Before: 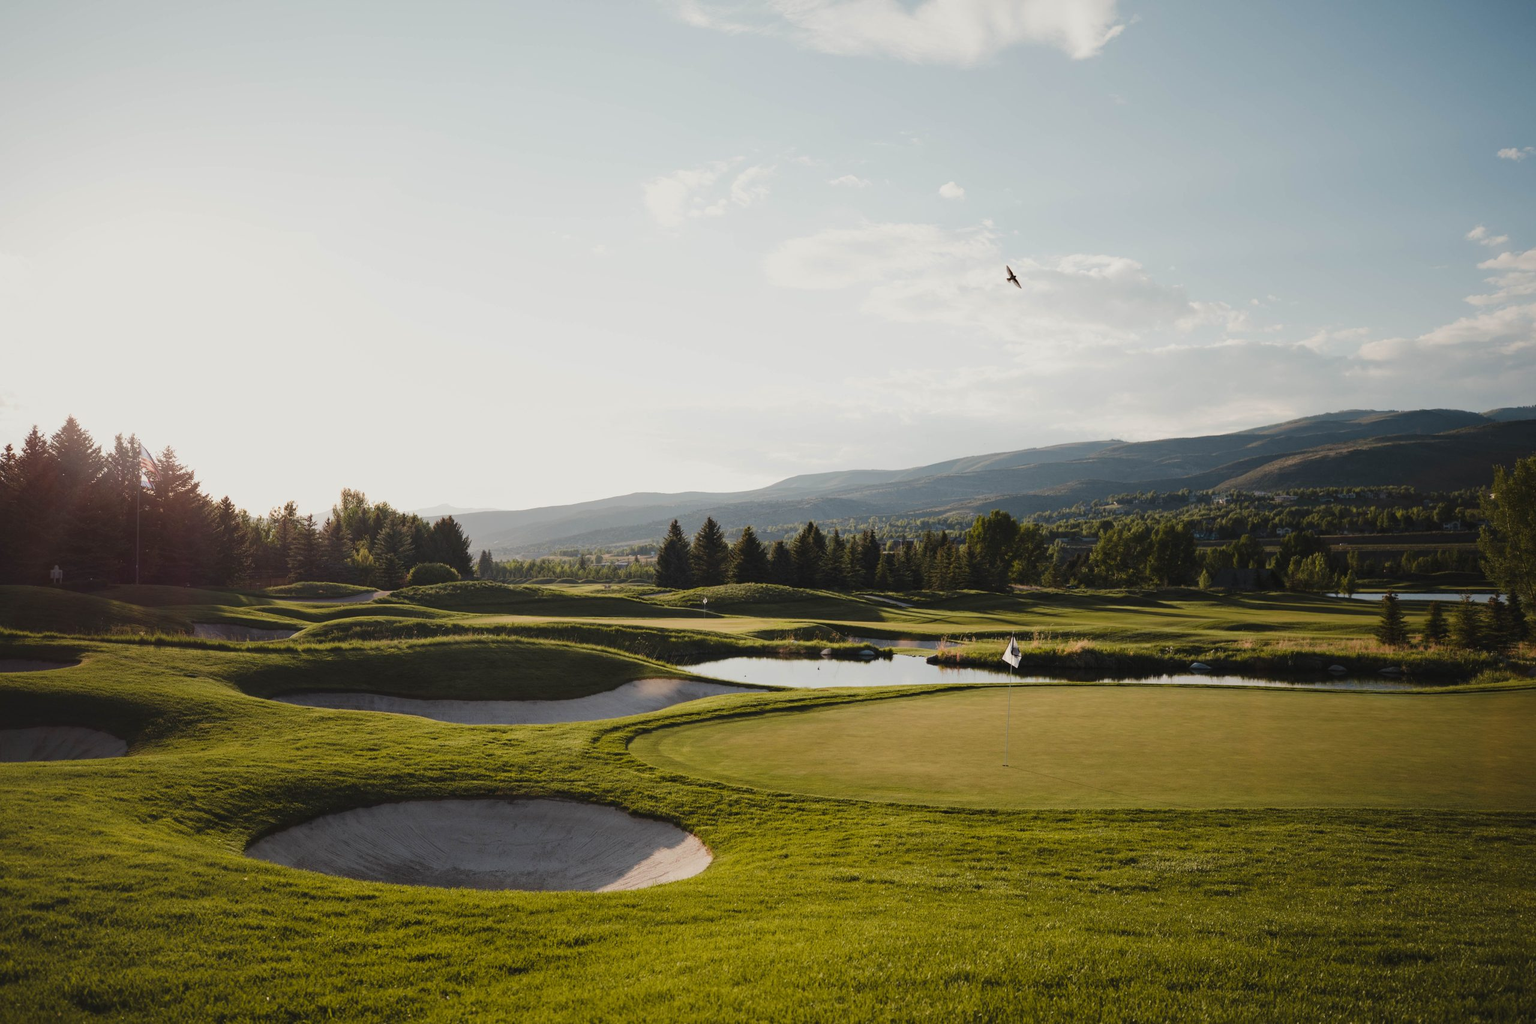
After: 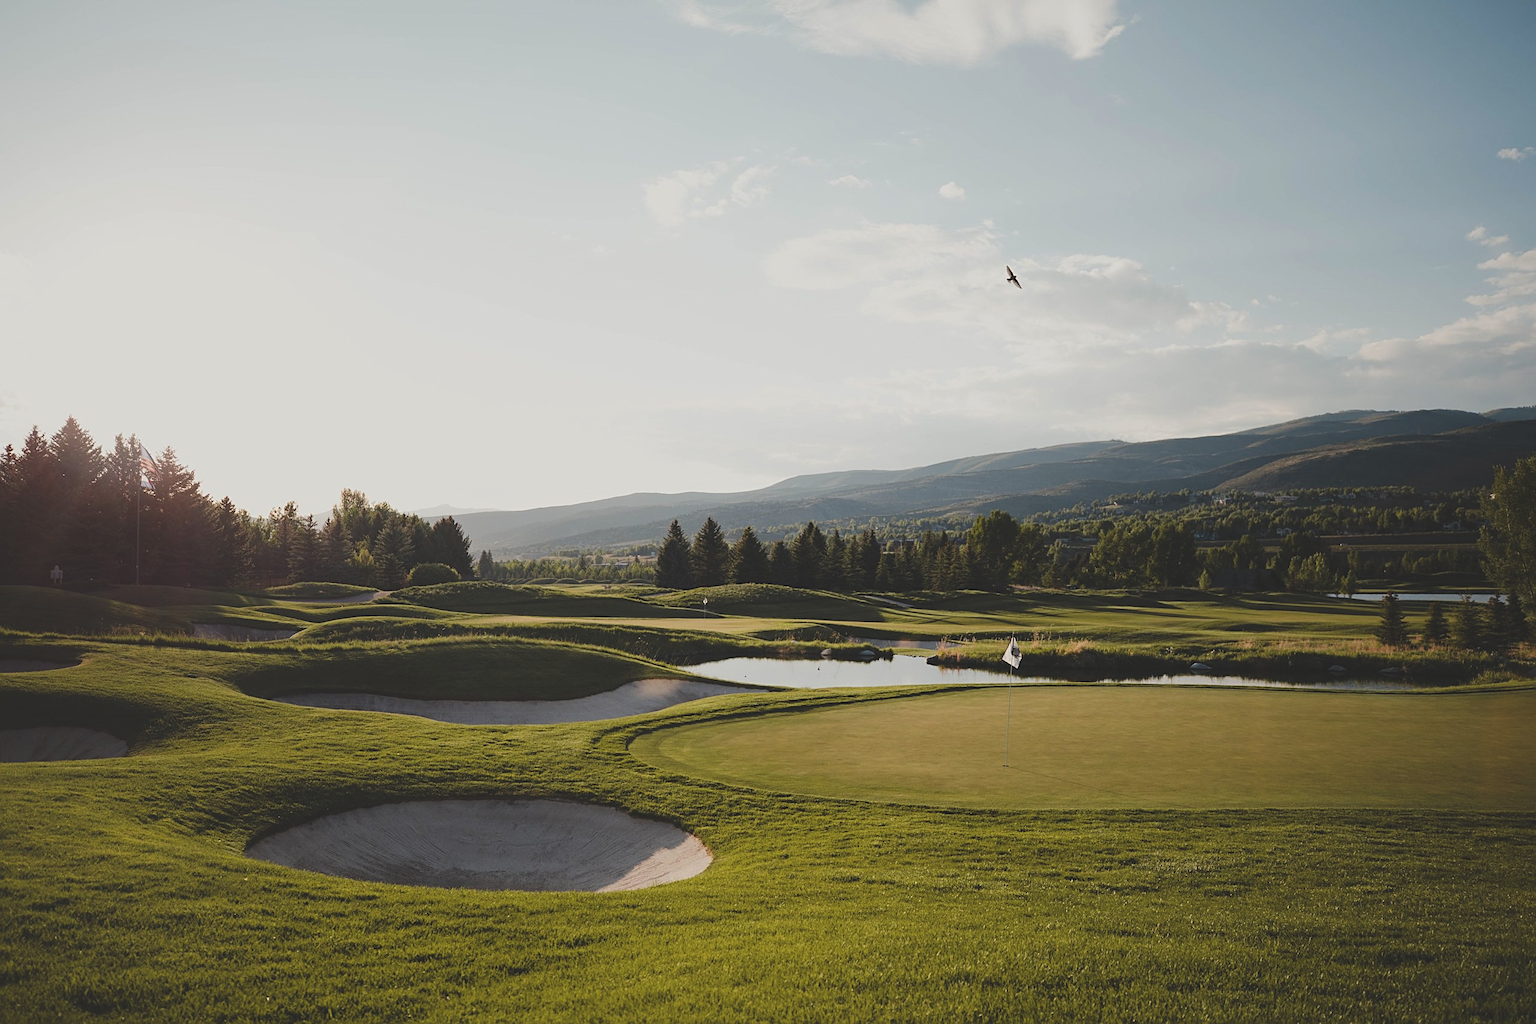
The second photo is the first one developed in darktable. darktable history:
exposure: black level correction -0.015, exposure -0.125 EV, compensate highlight preservation false
sharpen: on, module defaults
